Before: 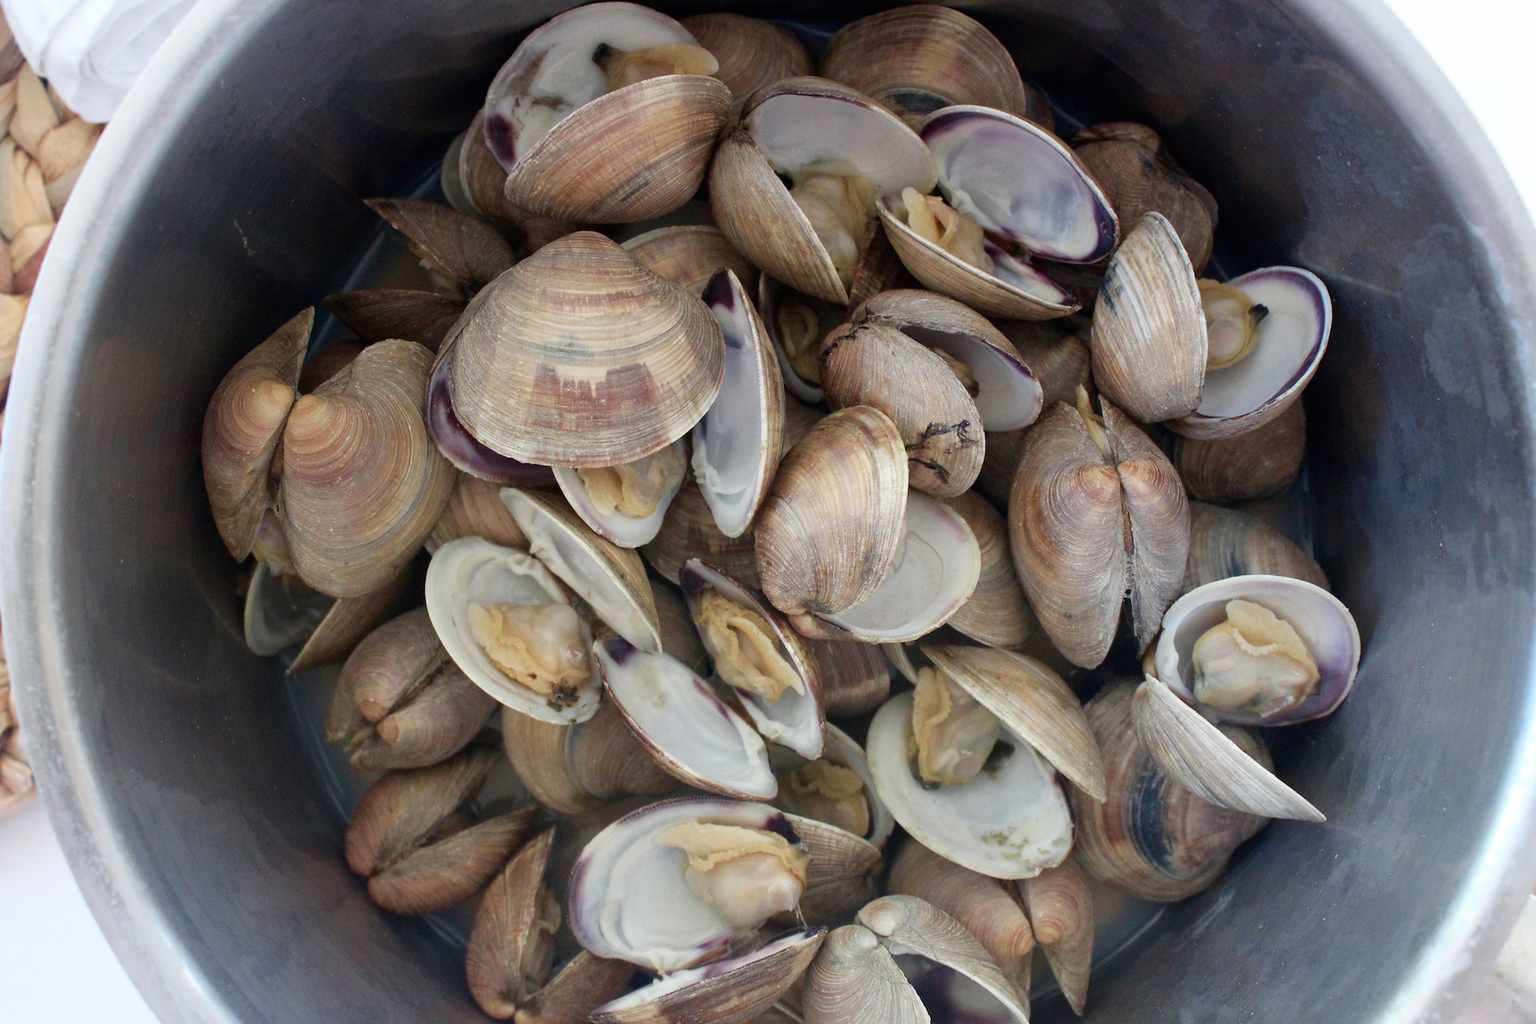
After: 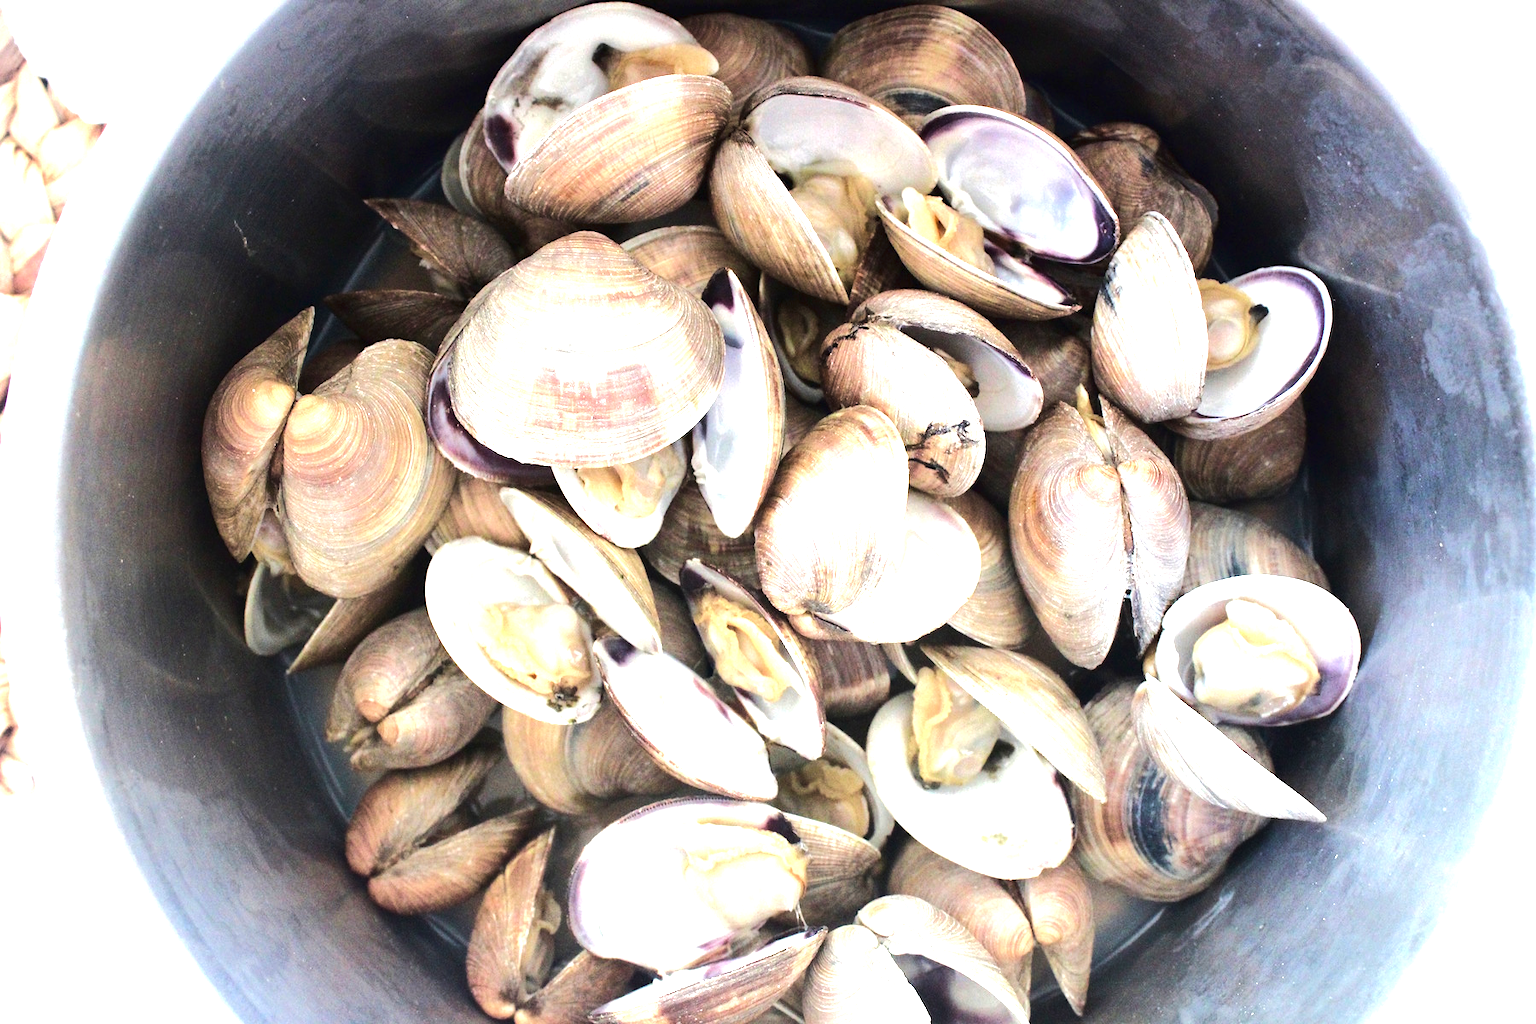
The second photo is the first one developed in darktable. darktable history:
exposure: black level correction 0, exposure 1.897 EV, compensate highlight preservation false
tone curve: curves: ch0 [(0, 0) (0.003, 0.003) (0.011, 0.009) (0.025, 0.018) (0.044, 0.028) (0.069, 0.038) (0.1, 0.049) (0.136, 0.062) (0.177, 0.089) (0.224, 0.123) (0.277, 0.165) (0.335, 0.223) (0.399, 0.293) (0.468, 0.385) (0.543, 0.497) (0.623, 0.613) (0.709, 0.716) (0.801, 0.802) (0.898, 0.887) (1, 1)], color space Lab, linked channels, preserve colors none
